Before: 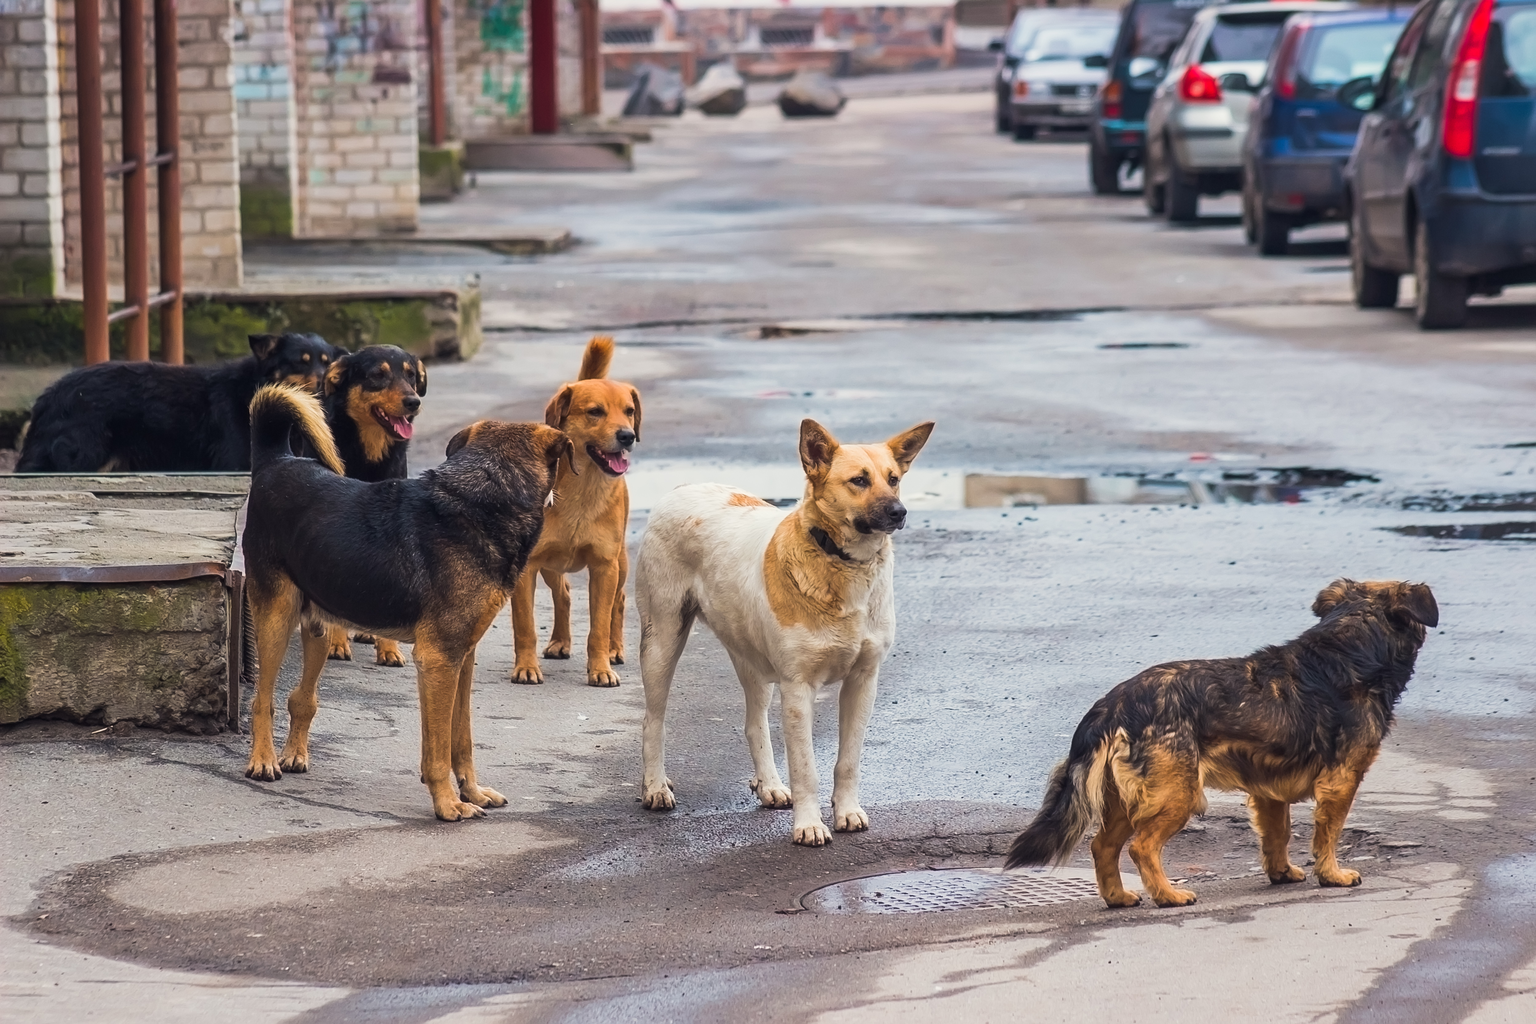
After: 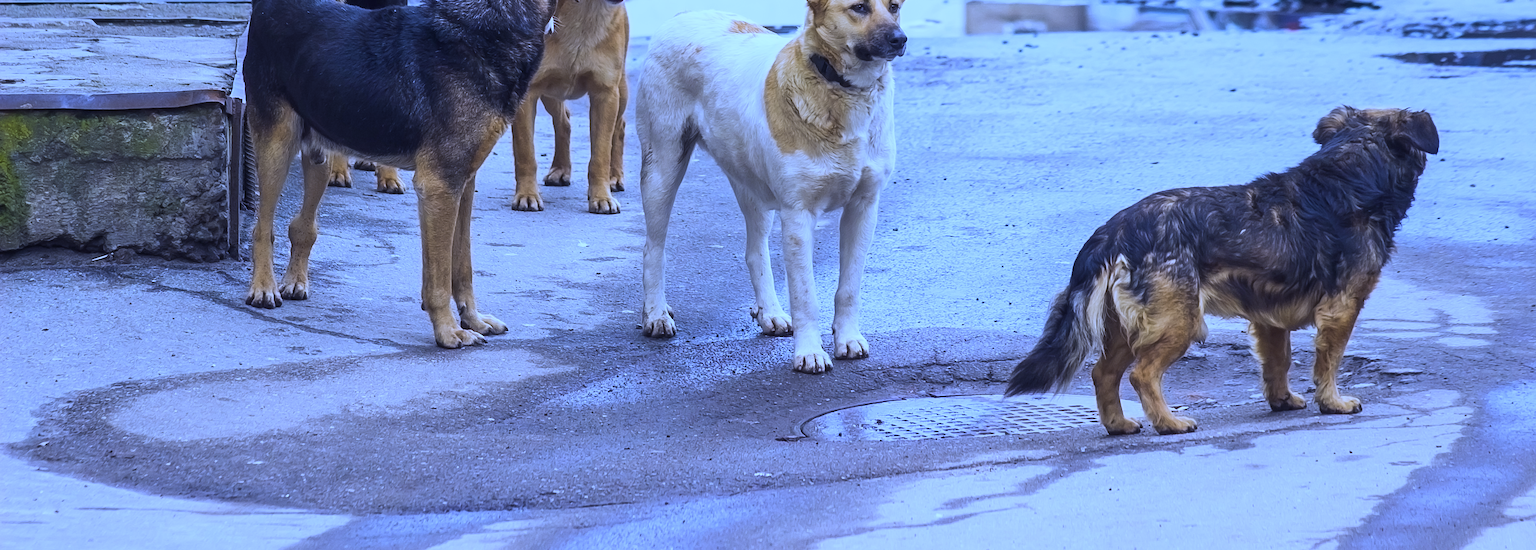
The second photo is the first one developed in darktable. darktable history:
crop and rotate: top 46.237%
white balance: red 0.766, blue 1.537
